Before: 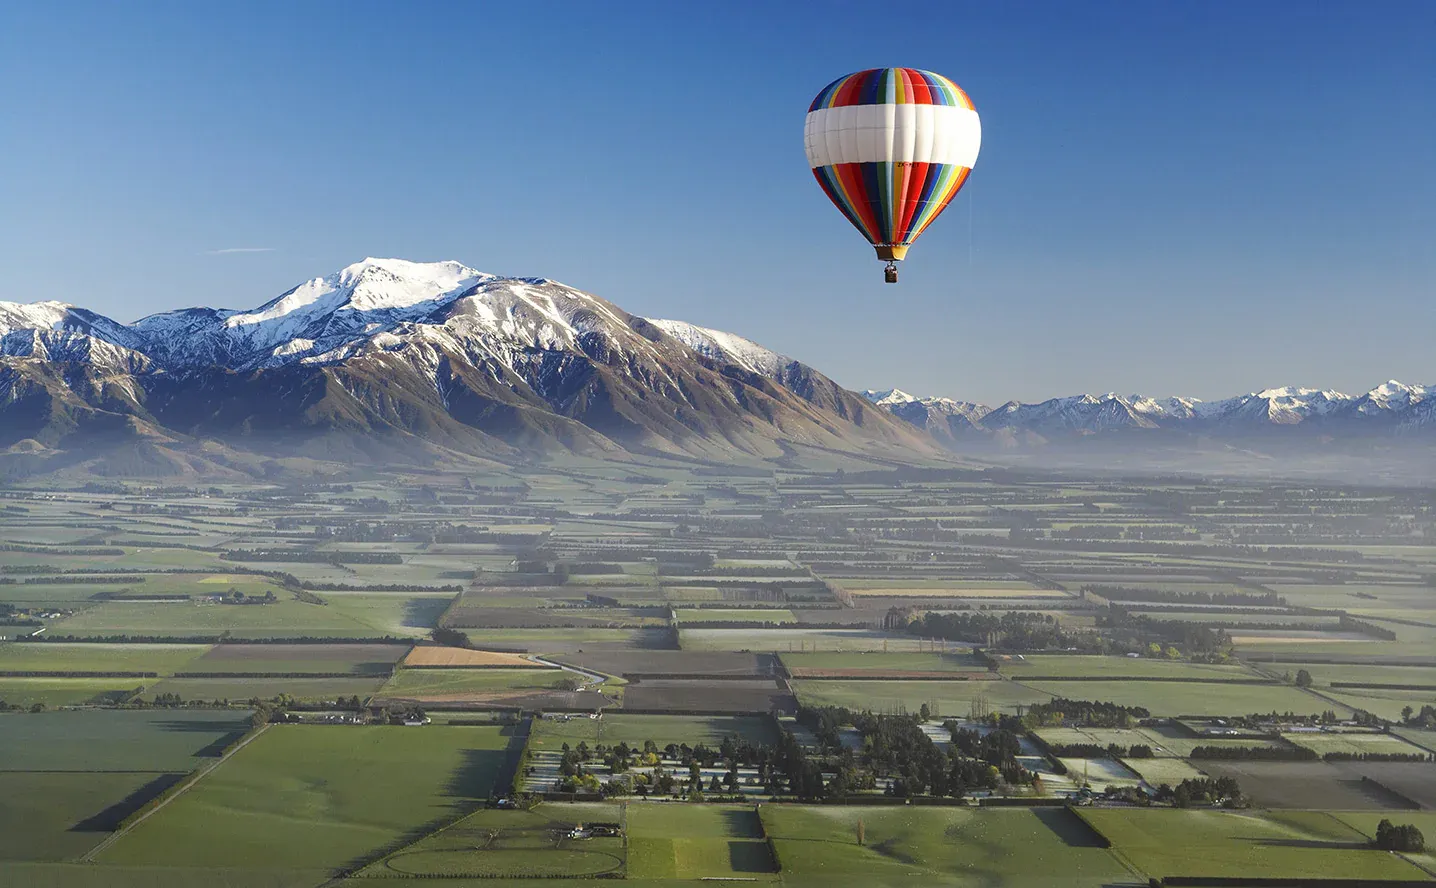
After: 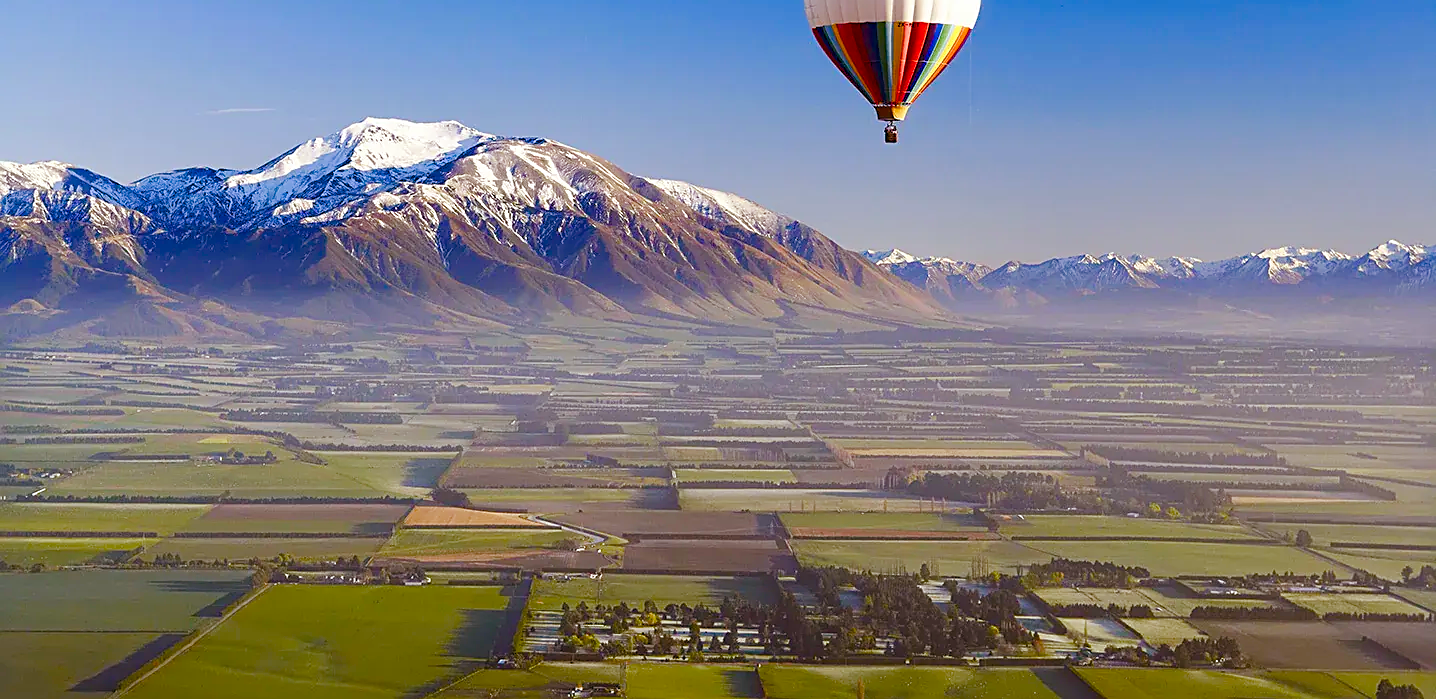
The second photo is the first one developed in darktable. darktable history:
crop and rotate: top 15.774%, bottom 5.506%
sharpen: on, module defaults
color balance rgb: perceptual saturation grading › global saturation 24.74%, perceptual saturation grading › highlights -51.22%, perceptual saturation grading › mid-tones 19.16%, perceptual saturation grading › shadows 60.98%, global vibrance 50%
rgb levels: mode RGB, independent channels, levels [[0, 0.474, 1], [0, 0.5, 1], [0, 0.5, 1]]
